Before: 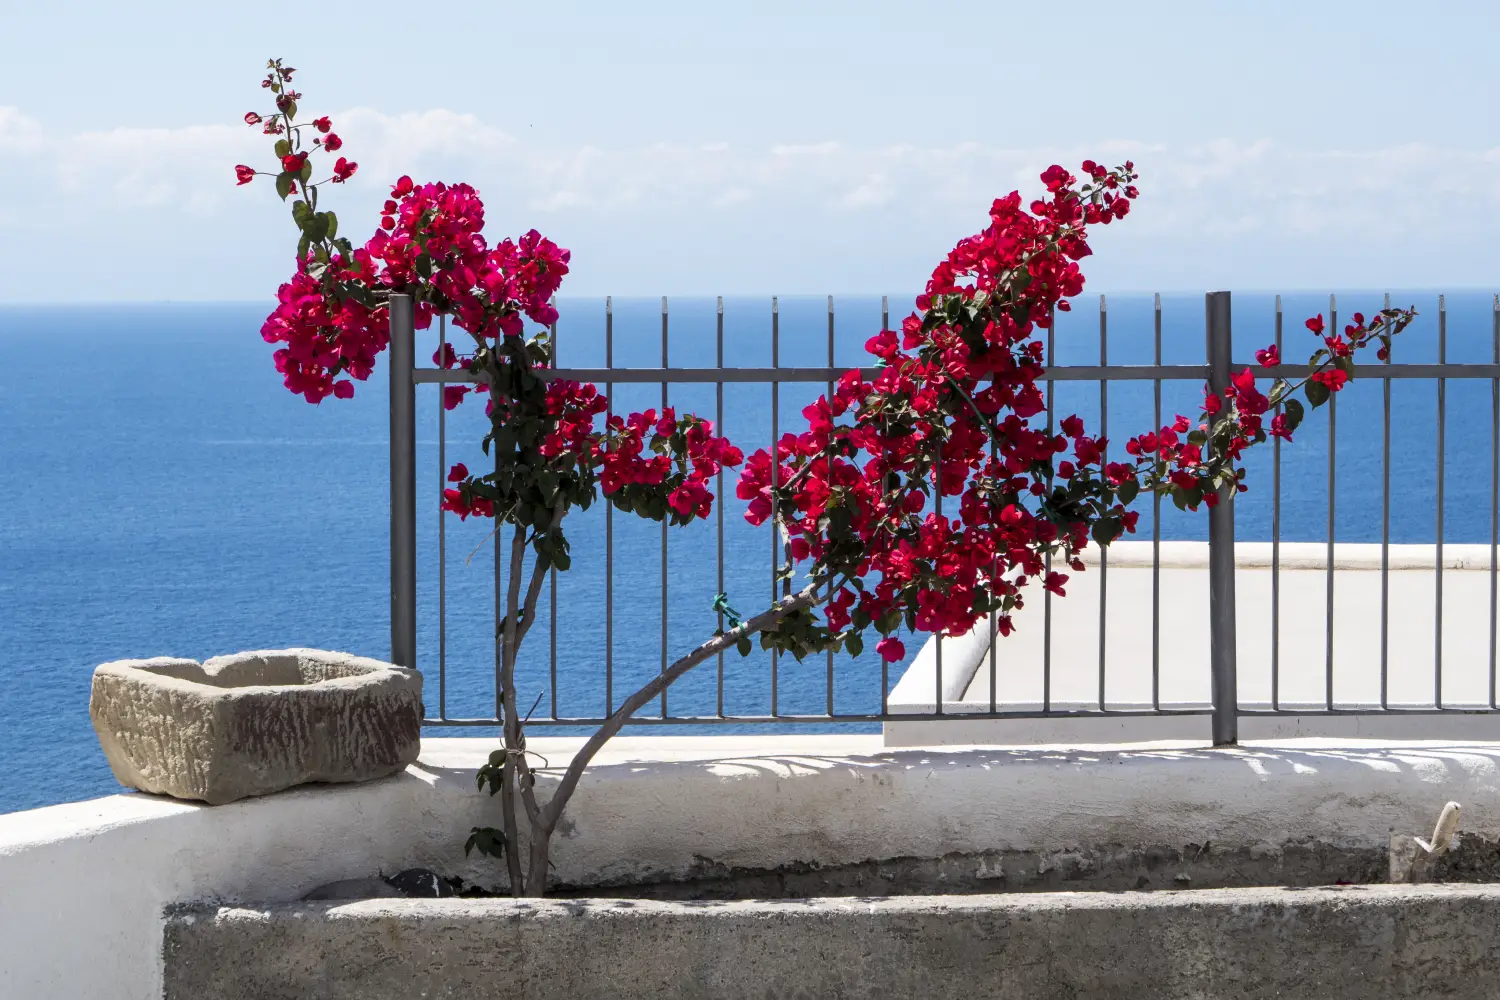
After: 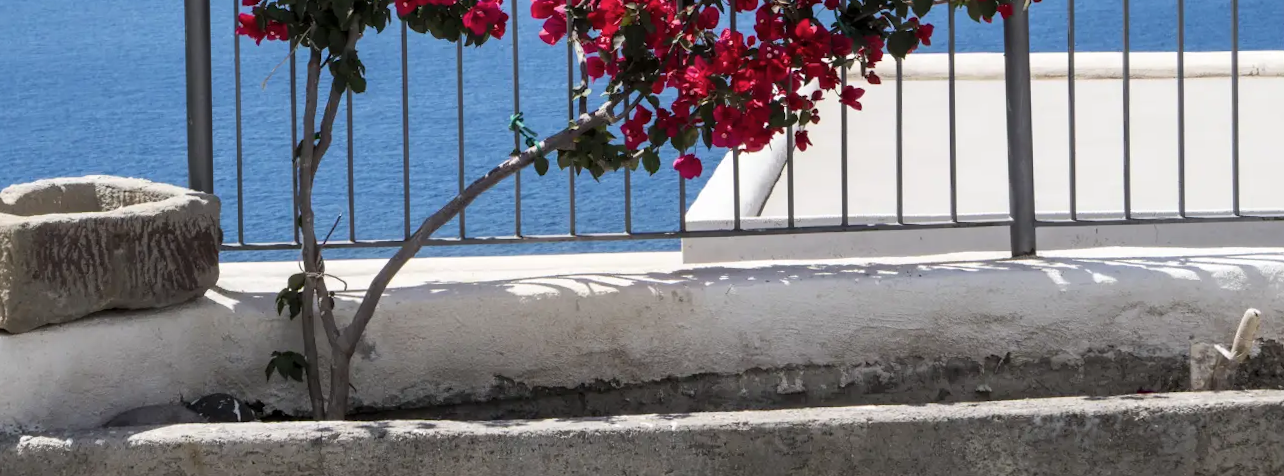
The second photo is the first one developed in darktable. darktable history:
contrast brightness saturation: saturation -0.05
crop and rotate: left 13.306%, top 48.129%, bottom 2.928%
rotate and perspective: rotation -1°, crop left 0.011, crop right 0.989, crop top 0.025, crop bottom 0.975
